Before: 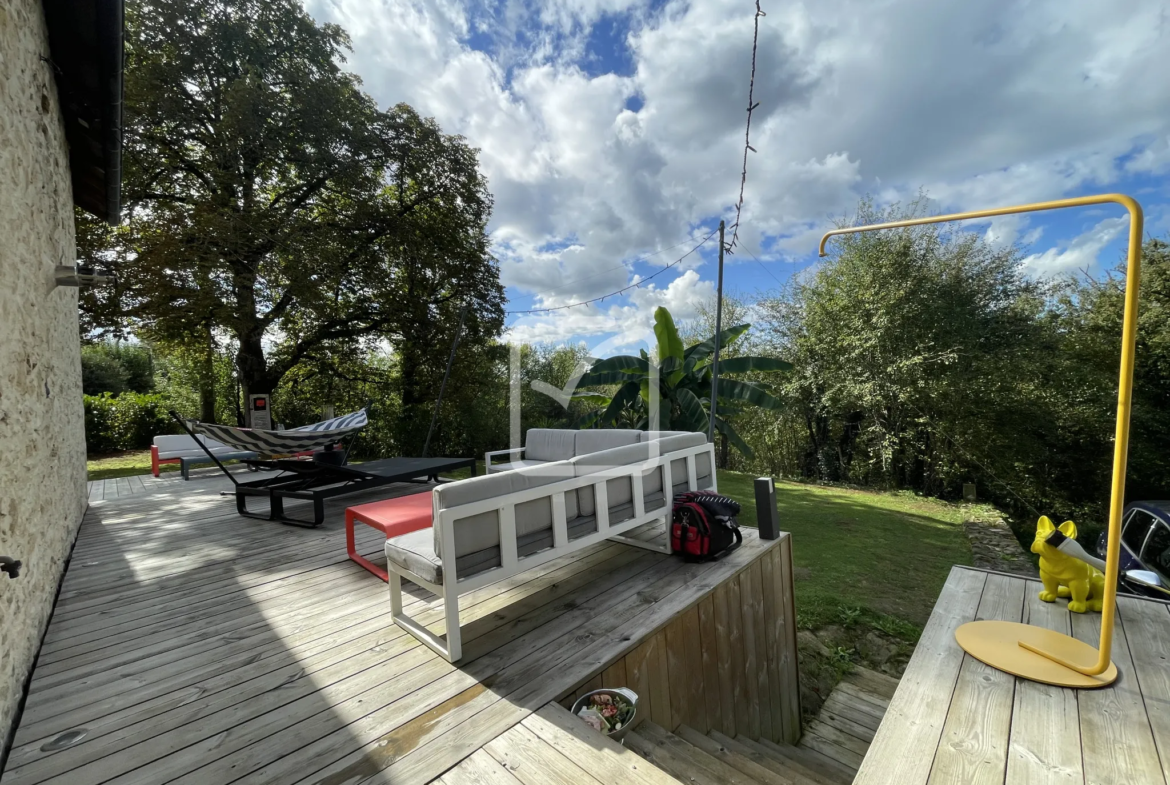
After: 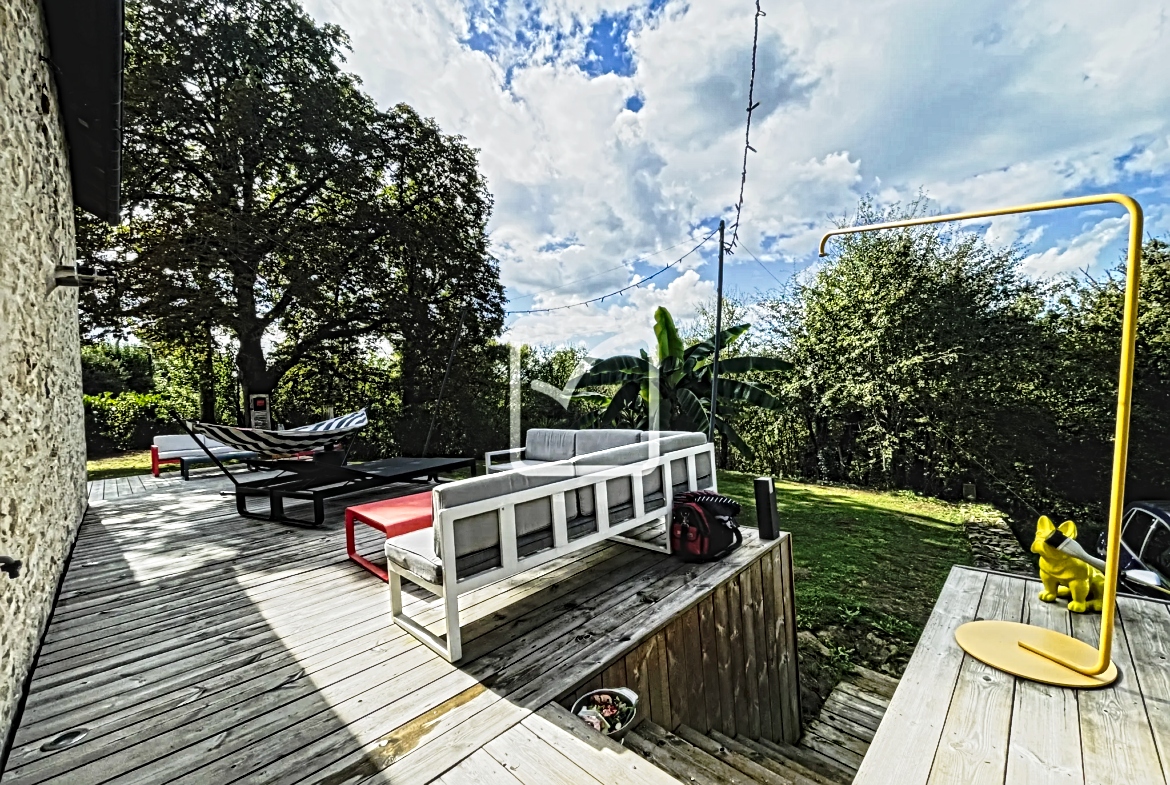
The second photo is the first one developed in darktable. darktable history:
tone equalizer: -8 EV -0.727 EV, -7 EV -0.683 EV, -6 EV -0.587 EV, -5 EV -0.413 EV, -3 EV 0.395 EV, -2 EV 0.6 EV, -1 EV 0.694 EV, +0 EV 0.723 EV, edges refinement/feathering 500, mask exposure compensation -1.57 EV, preserve details no
contrast brightness saturation: contrast -0.099, brightness 0.052, saturation 0.081
tone curve: curves: ch0 [(0, 0.032) (0.094, 0.08) (0.265, 0.208) (0.41, 0.417) (0.498, 0.496) (0.638, 0.673) (0.819, 0.841) (0.96, 0.899)]; ch1 [(0, 0) (0.161, 0.092) (0.37, 0.302) (0.417, 0.434) (0.495, 0.498) (0.576, 0.589) (0.725, 0.765) (1, 1)]; ch2 [(0, 0) (0.352, 0.403) (0.45, 0.469) (0.521, 0.515) (0.59, 0.579) (1, 1)], preserve colors none
local contrast: mode bilateral grid, contrast 19, coarseness 4, detail 299%, midtone range 0.2
